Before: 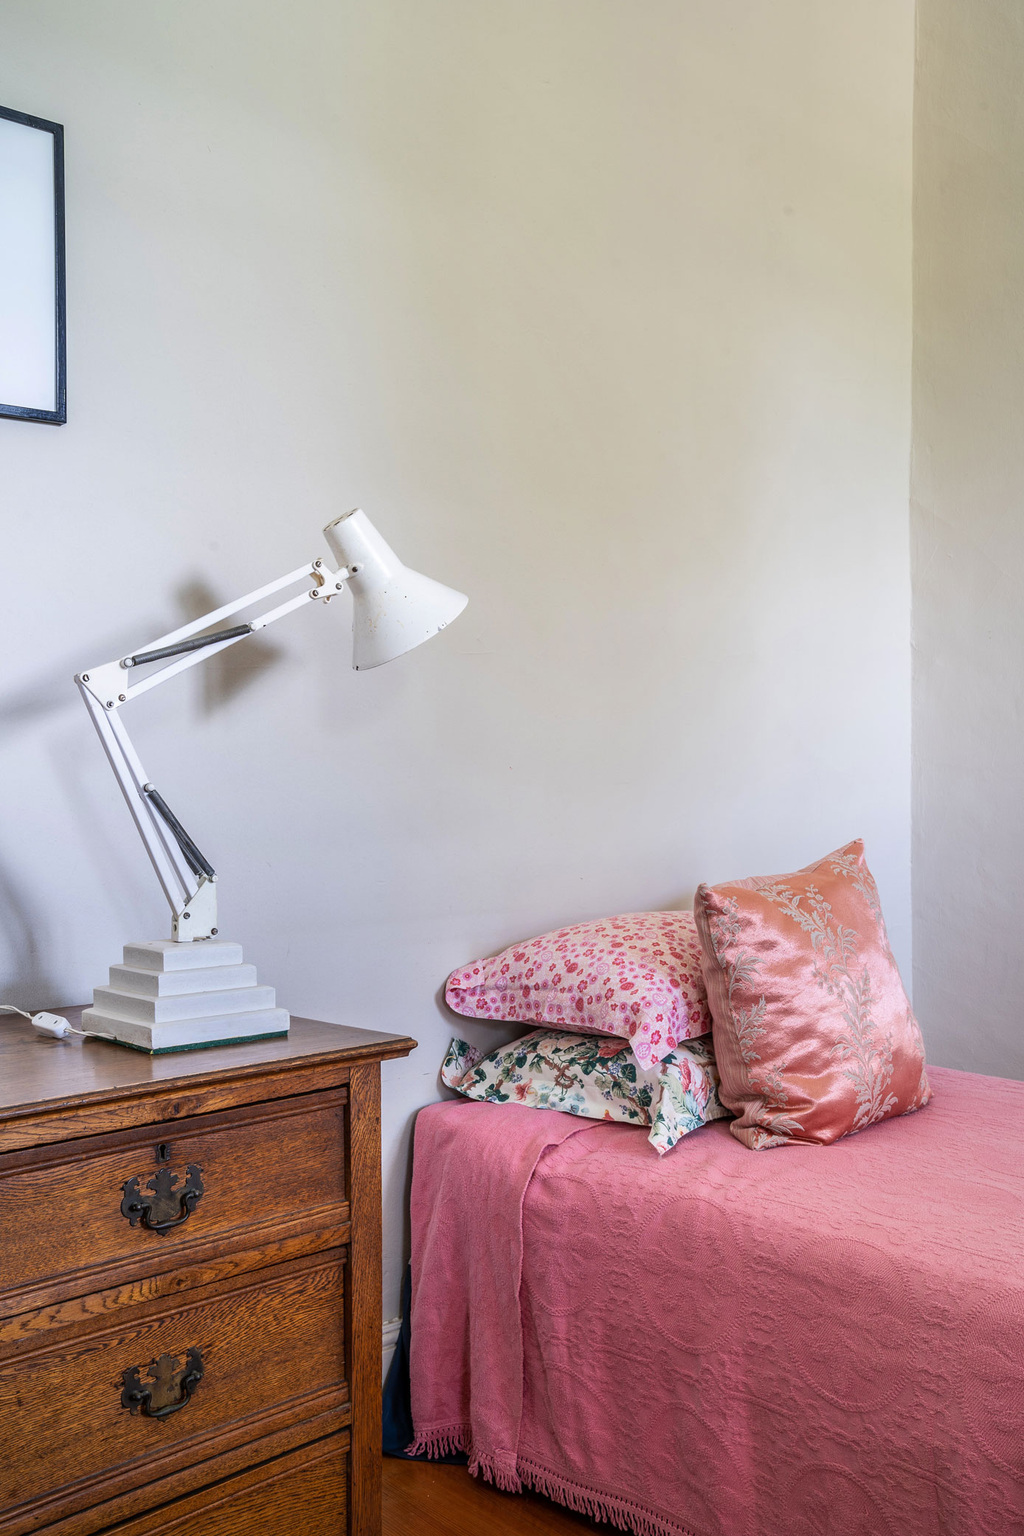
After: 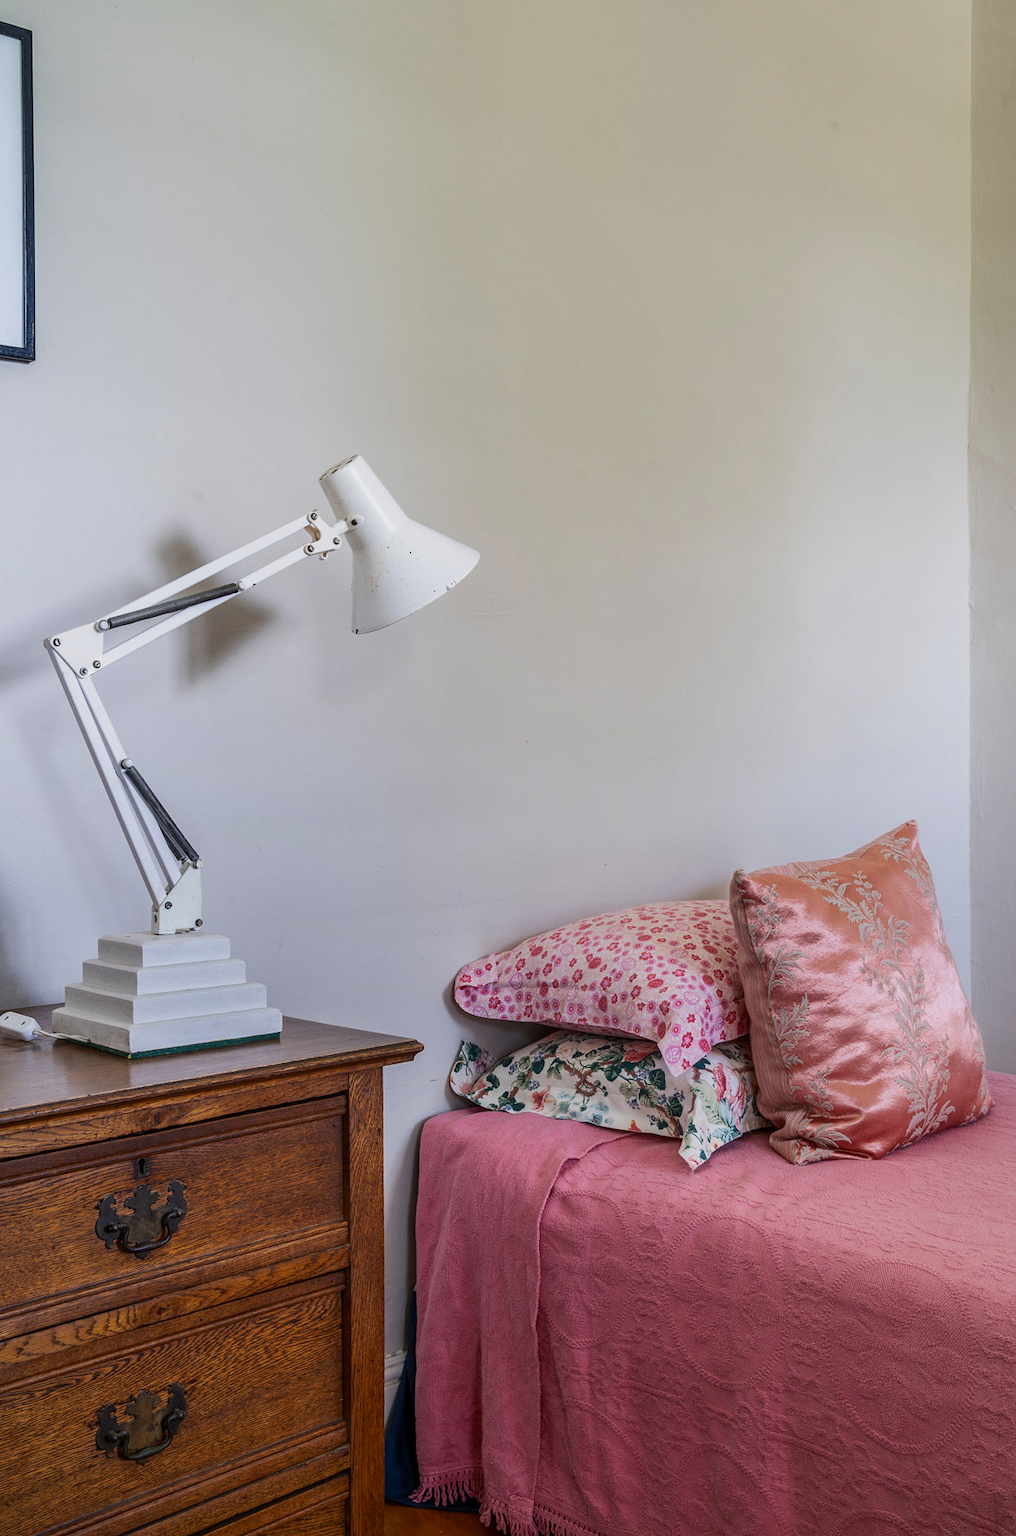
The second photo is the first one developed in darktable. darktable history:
contrast brightness saturation: contrast 0.029, brightness -0.044
tone equalizer: -8 EV 0.233 EV, -7 EV 0.45 EV, -6 EV 0.404 EV, -5 EV 0.227 EV, -3 EV -0.248 EV, -2 EV -0.416 EV, -1 EV -0.406 EV, +0 EV -0.258 EV
crop: left 3.436%, top 6.374%, right 6.814%, bottom 3.221%
